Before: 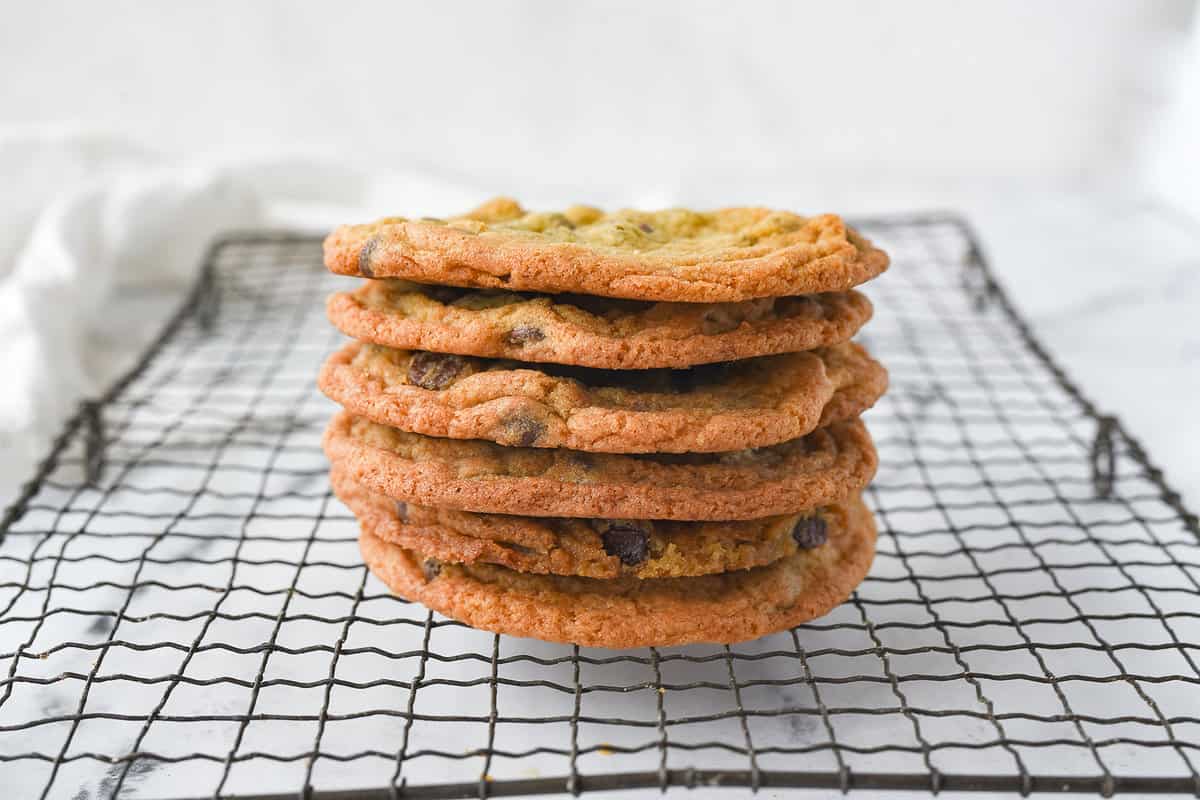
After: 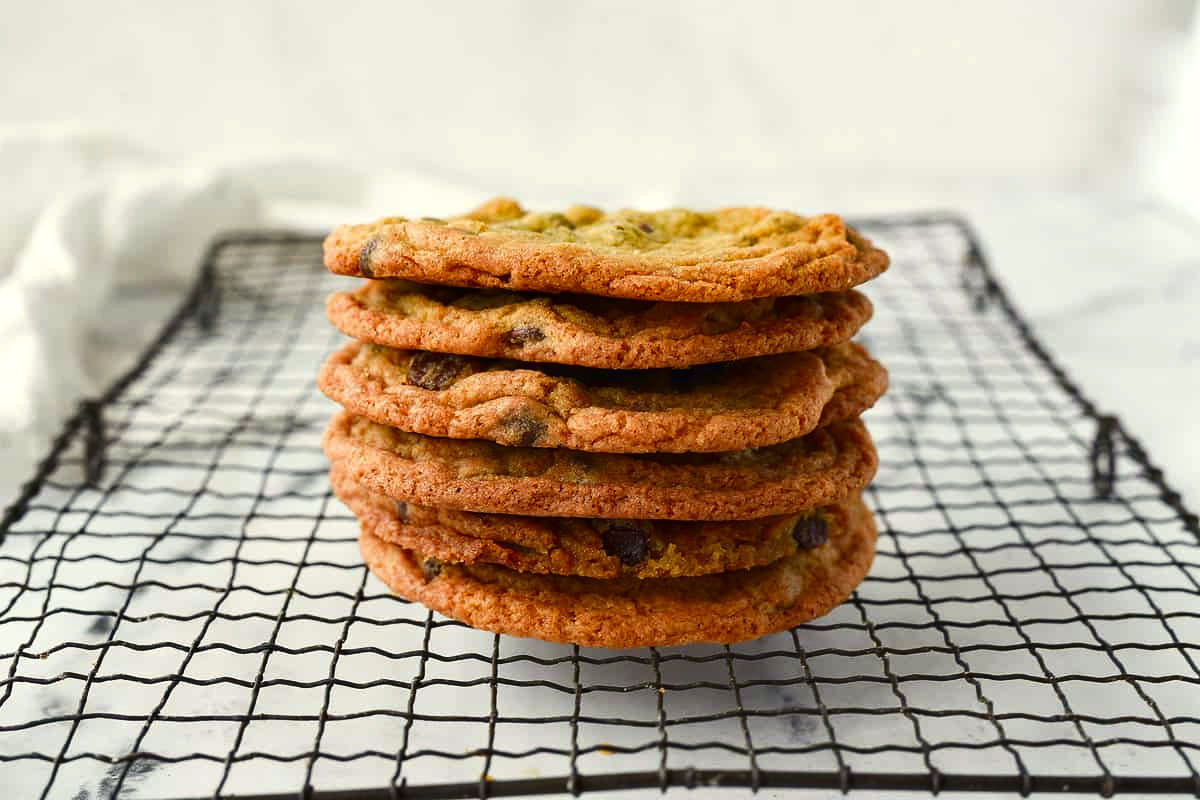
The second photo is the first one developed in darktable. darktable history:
contrast brightness saturation: contrast 0.127, brightness -0.226, saturation 0.139
color balance rgb: power › hue 329.55°, highlights gain › luminance 6.178%, highlights gain › chroma 2.499%, highlights gain › hue 90.45°, perceptual saturation grading › global saturation 0.732%
